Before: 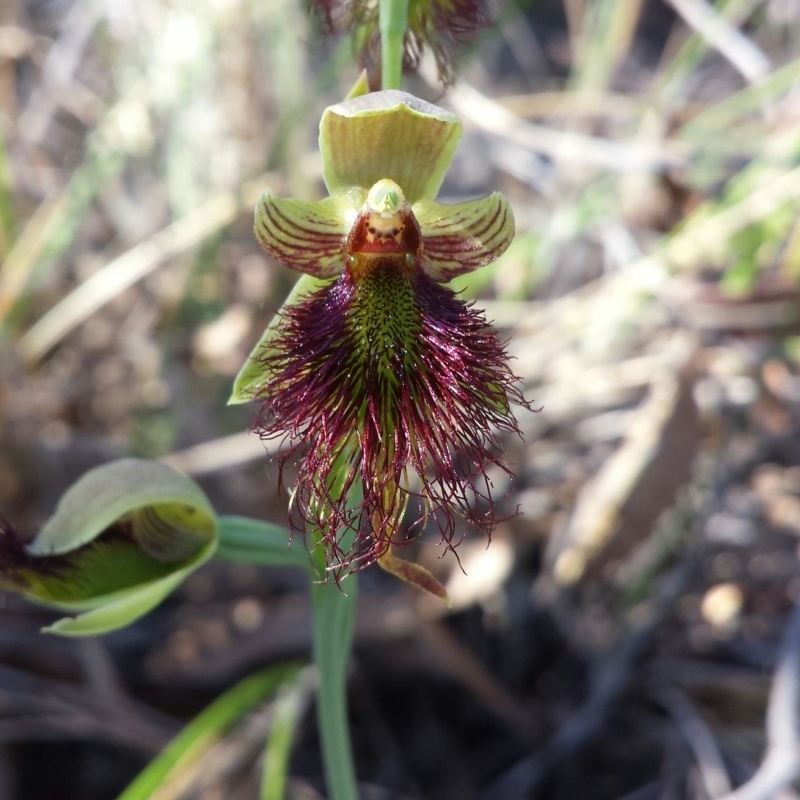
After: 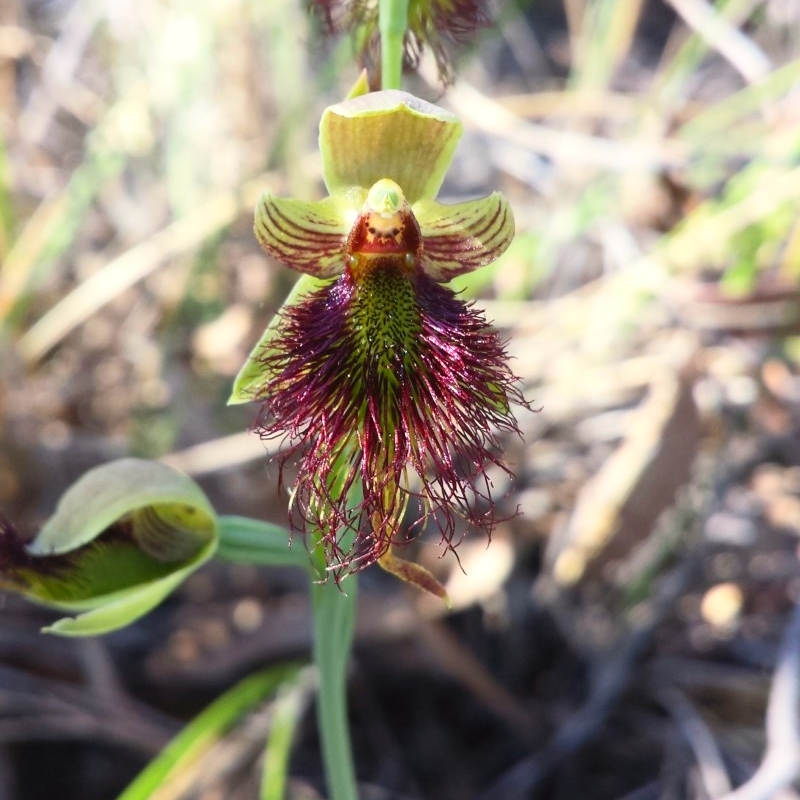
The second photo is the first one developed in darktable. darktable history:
color calibration: x 0.342, y 0.355, temperature 5149.83 K
contrast brightness saturation: contrast 0.202, brightness 0.169, saturation 0.216
